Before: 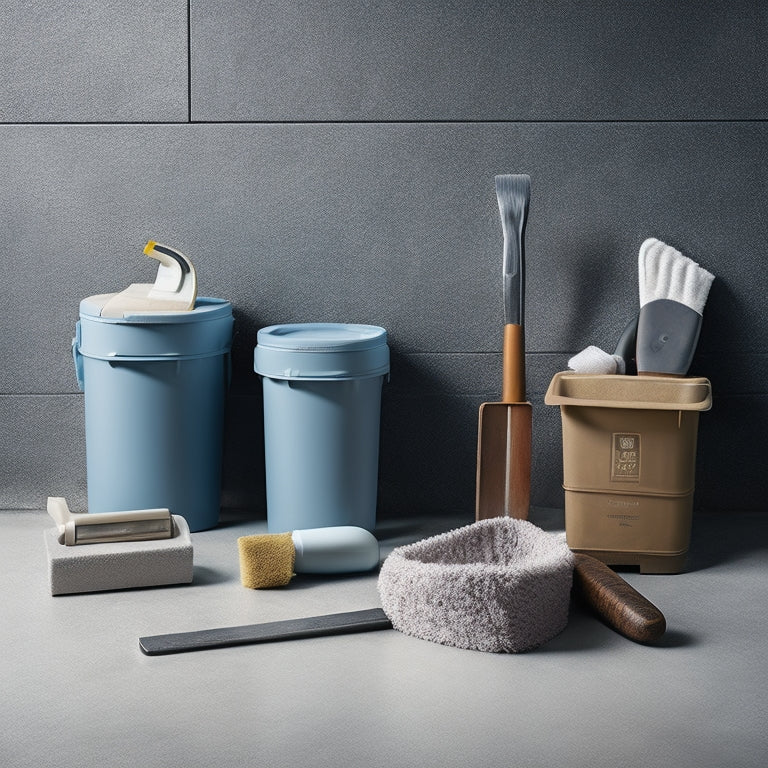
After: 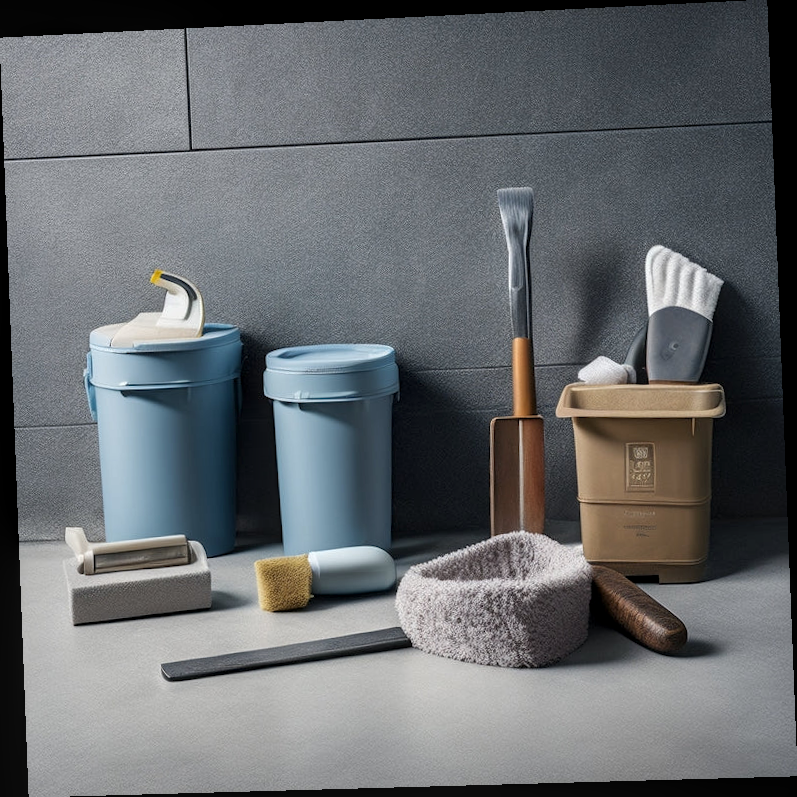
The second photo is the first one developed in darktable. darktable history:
local contrast: on, module defaults
rotate and perspective: rotation -2.22°, lens shift (horizontal) -0.022, automatic cropping off
shadows and highlights: radius 125.46, shadows 21.19, highlights -21.19, low approximation 0.01
